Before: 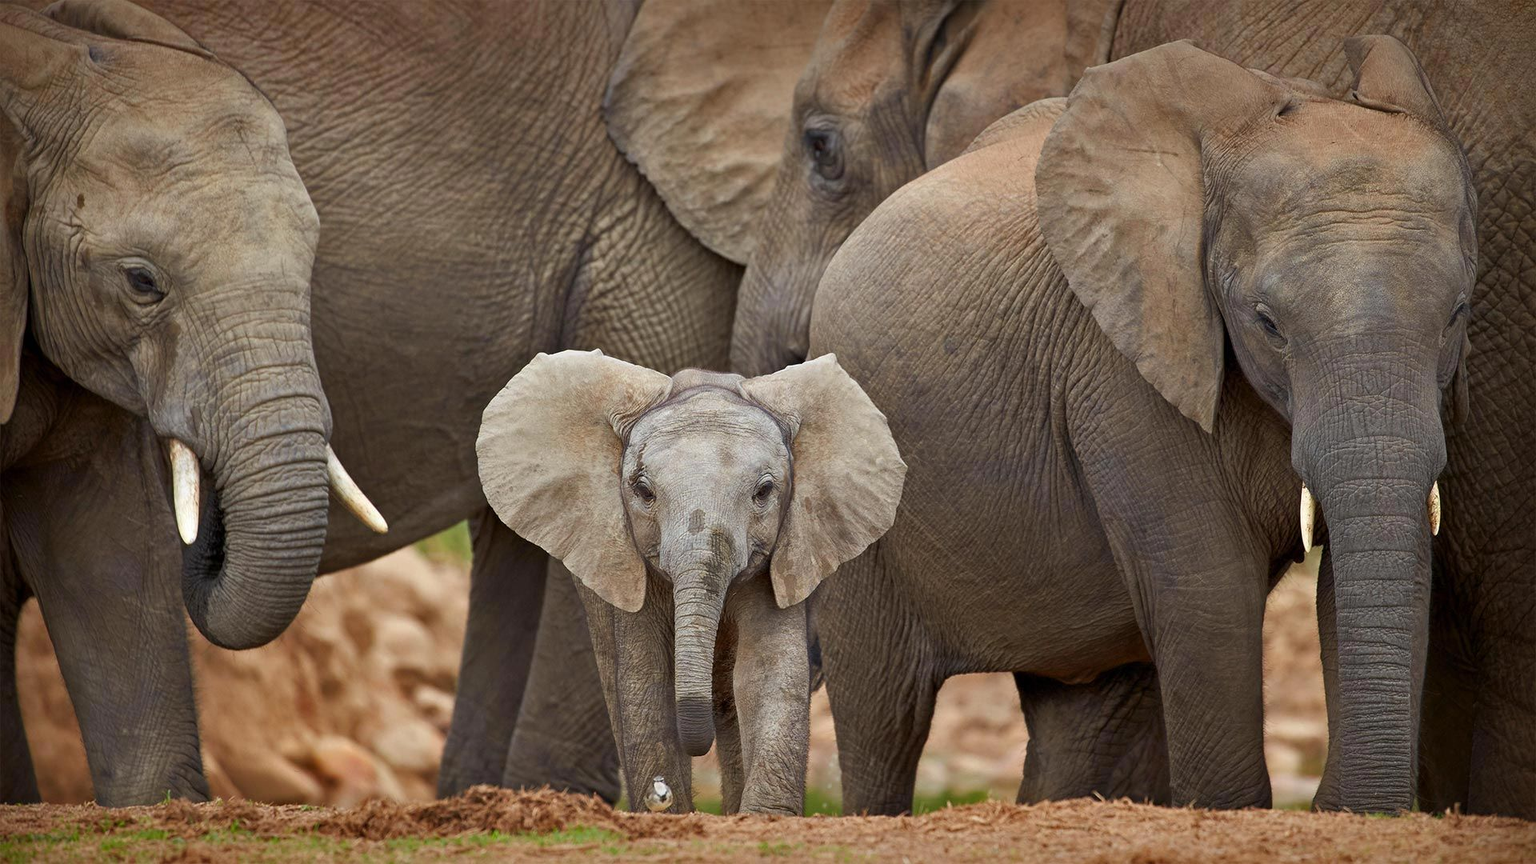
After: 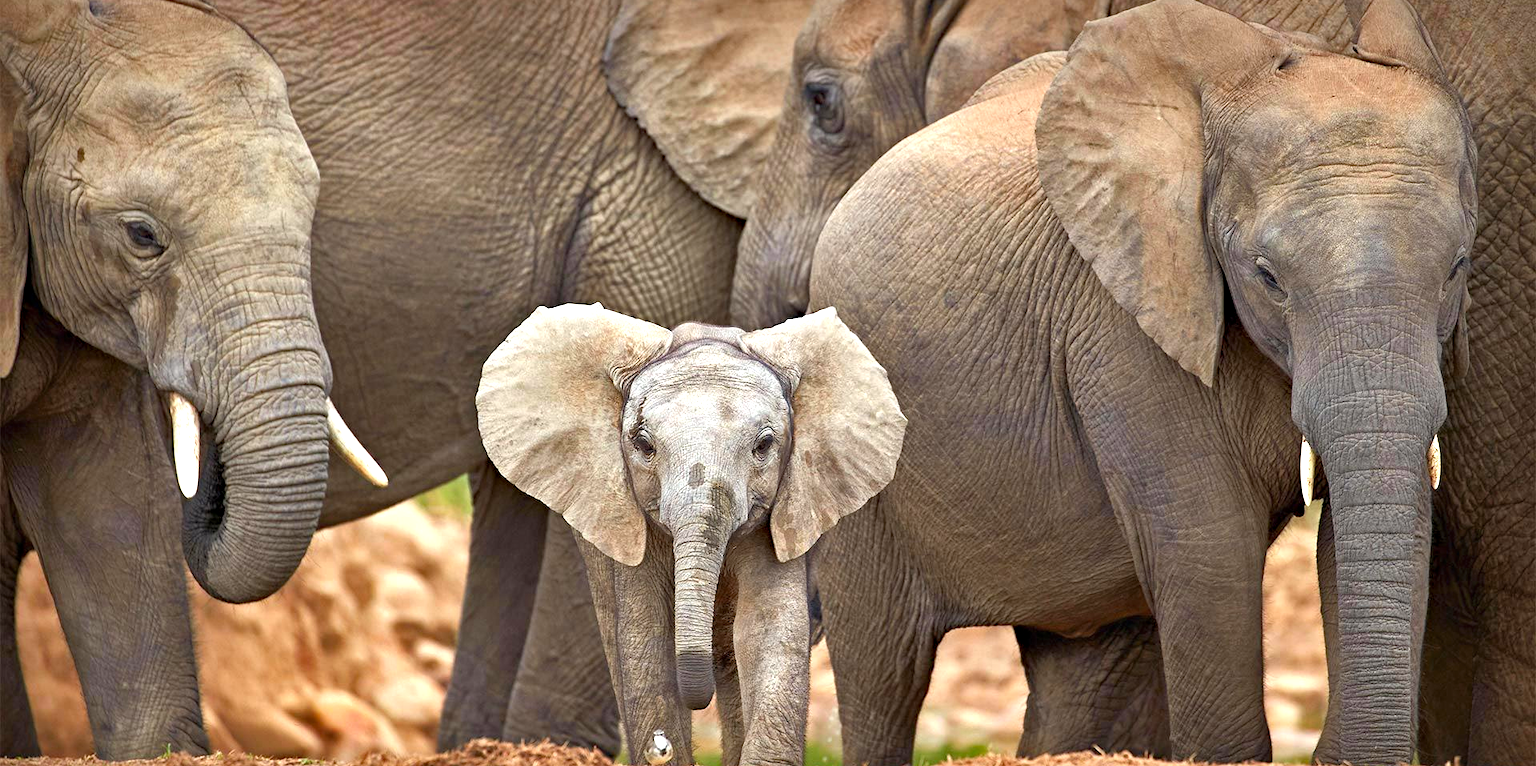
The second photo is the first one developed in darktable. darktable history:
shadows and highlights: low approximation 0.01, soften with gaussian
haze removal: compatibility mode true, adaptive false
crop and rotate: top 5.537%, bottom 5.718%
exposure: black level correction 0, exposure 1 EV, compensate exposure bias true, compensate highlight preservation false
